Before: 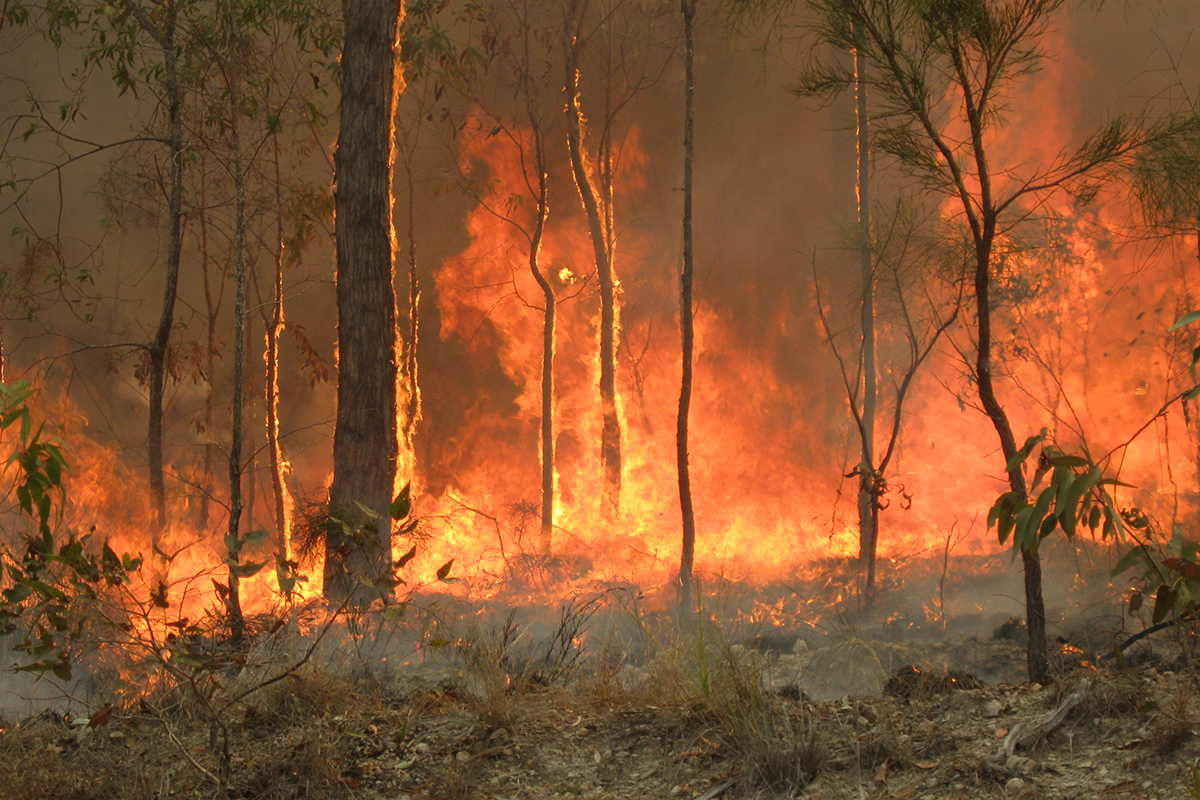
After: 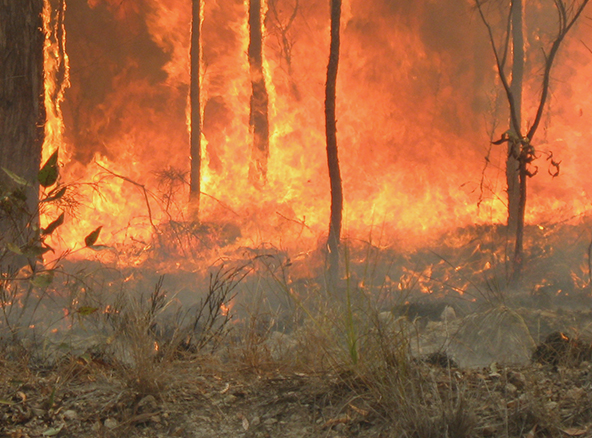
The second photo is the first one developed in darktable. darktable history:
crop: left 29.414%, top 41.707%, right 21.221%, bottom 3.466%
contrast brightness saturation: contrast -0.104, saturation -0.084
